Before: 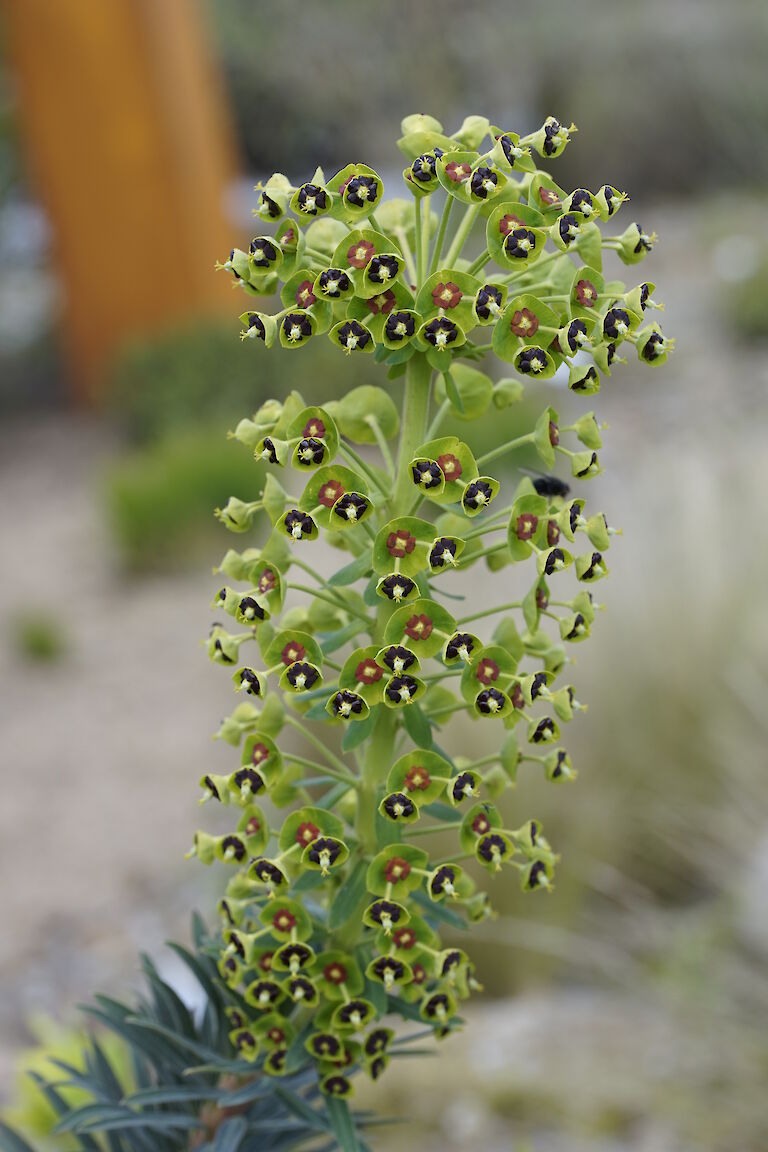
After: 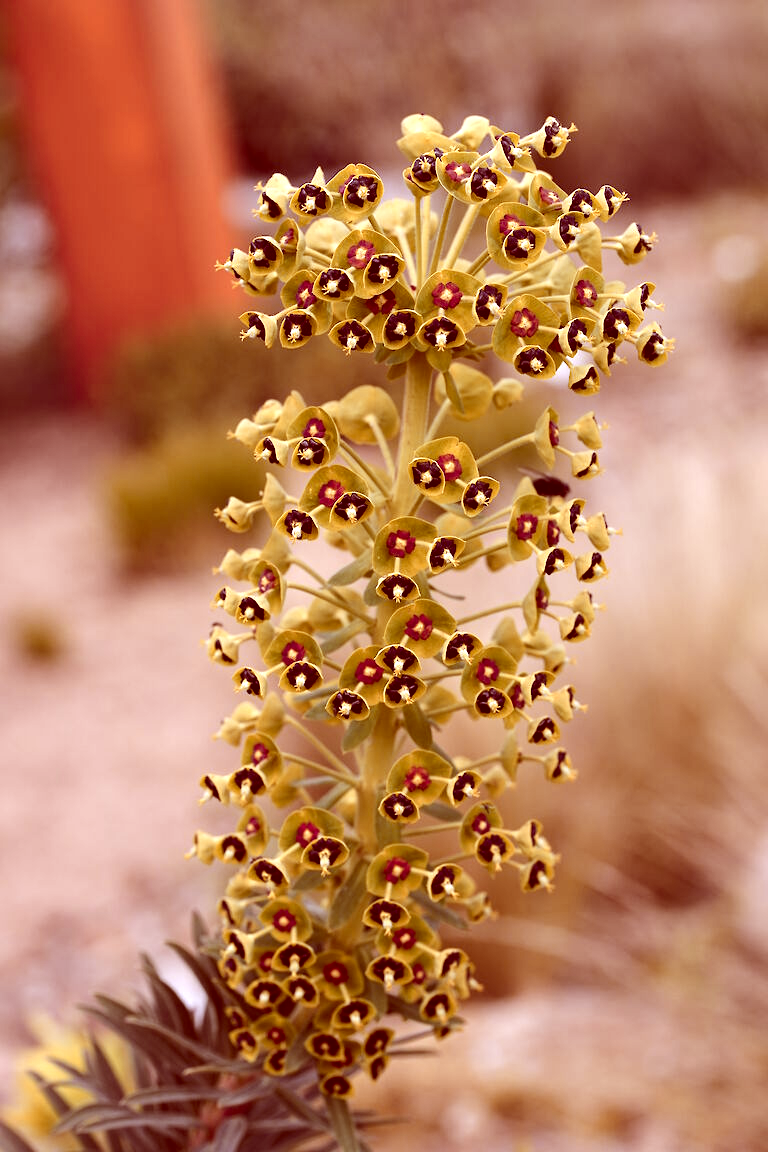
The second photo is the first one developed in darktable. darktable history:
color zones: curves: ch1 [(0.263, 0.53) (0.376, 0.287) (0.487, 0.512) (0.748, 0.547) (1, 0.513)]; ch2 [(0.262, 0.45) (0.751, 0.477)], mix 31.98%
color correction: highlights a* 9.03, highlights b* 8.71, shadows a* 40, shadows b* 40, saturation 0.8
tone equalizer: -8 EV -0.75 EV, -7 EV -0.7 EV, -6 EV -0.6 EV, -5 EV -0.4 EV, -3 EV 0.4 EV, -2 EV 0.6 EV, -1 EV 0.7 EV, +0 EV 0.75 EV, edges refinement/feathering 500, mask exposure compensation -1.57 EV, preserve details no
white balance: red 0.976, blue 1.04
